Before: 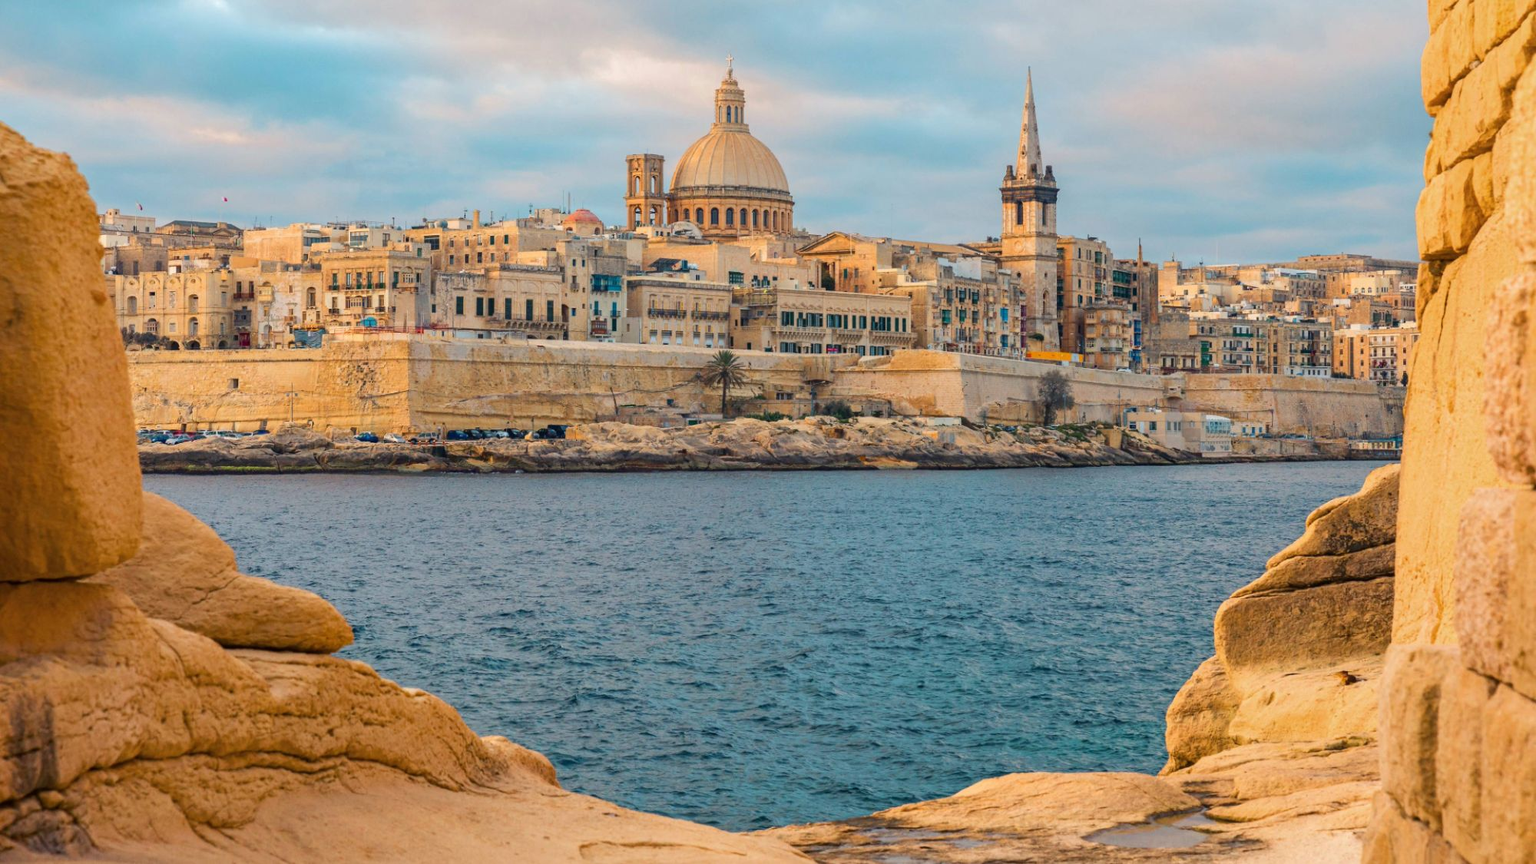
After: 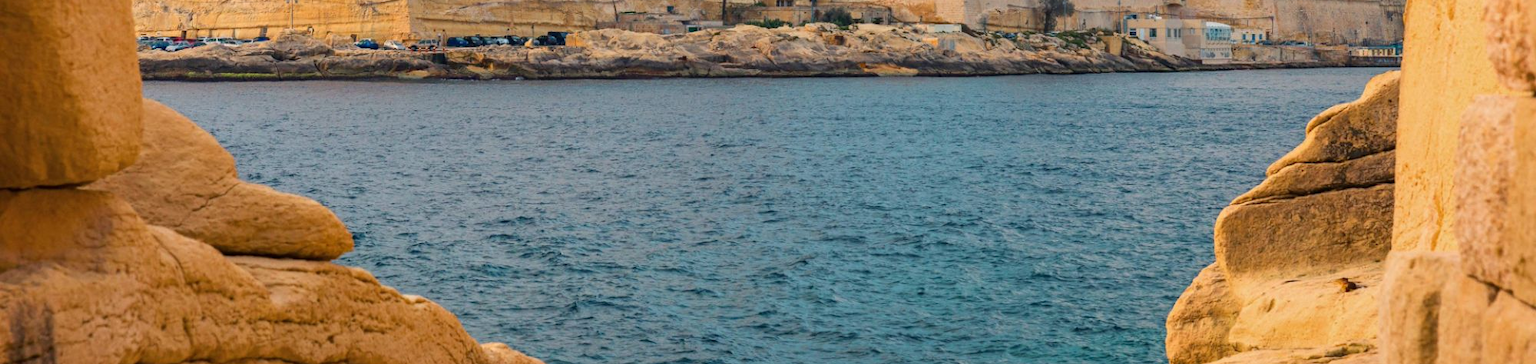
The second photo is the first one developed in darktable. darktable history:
crop: top 45.545%, bottom 12.291%
